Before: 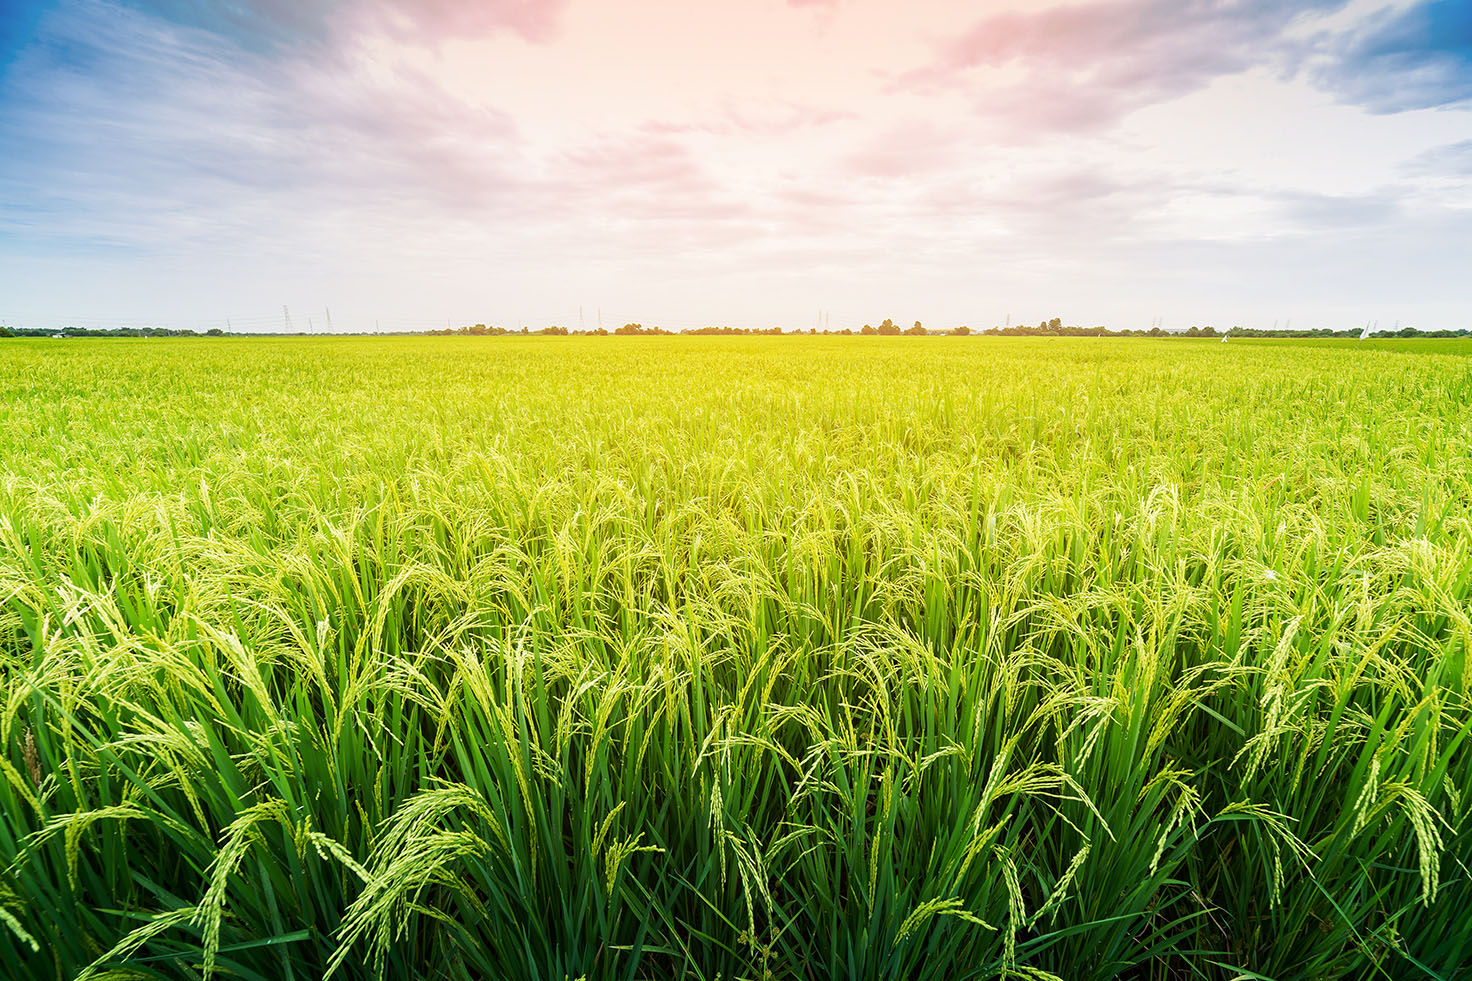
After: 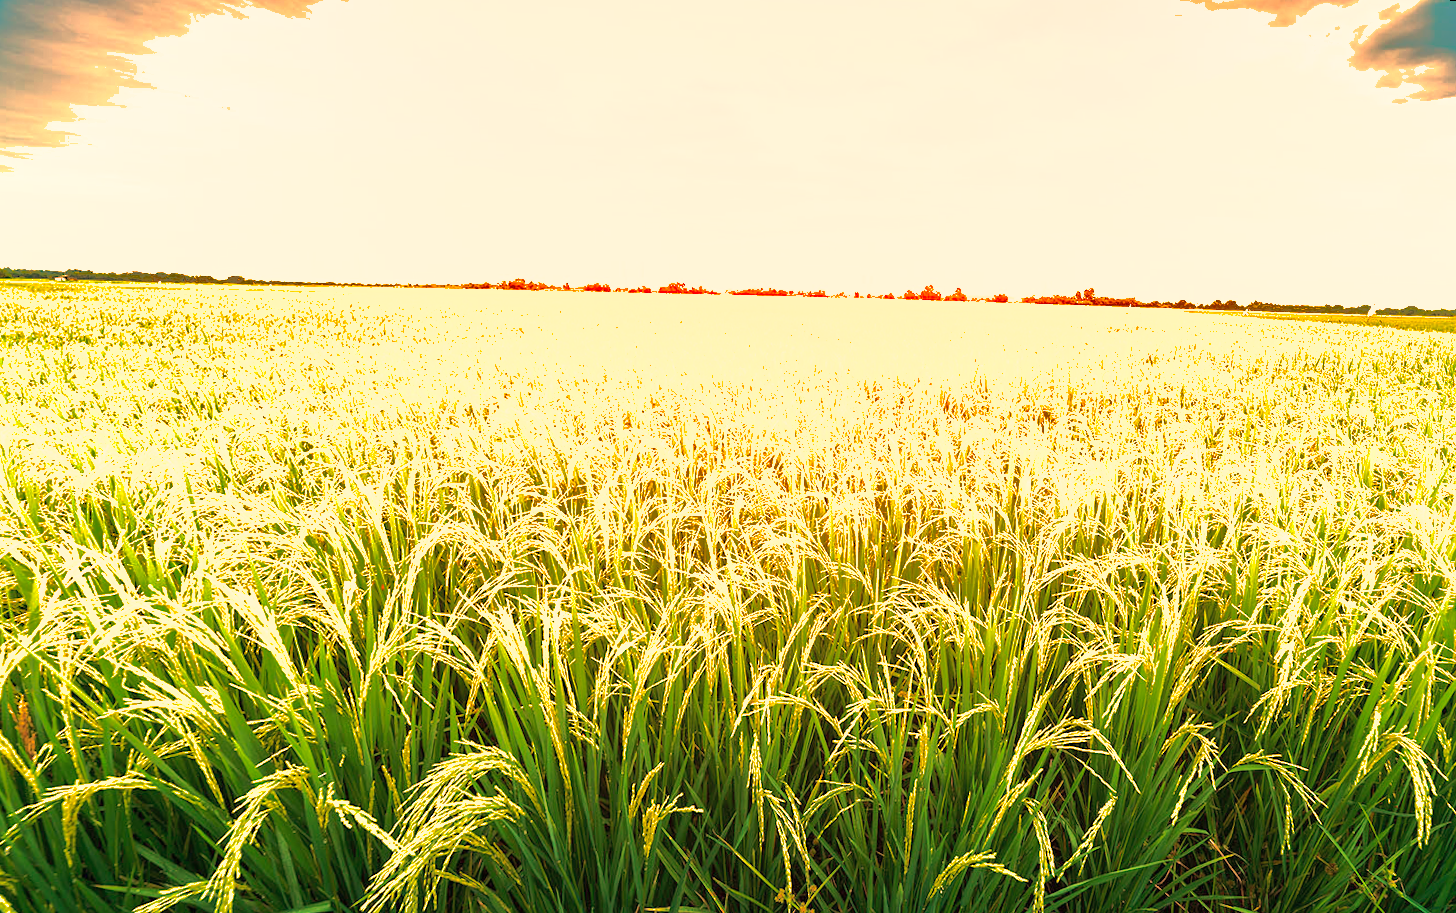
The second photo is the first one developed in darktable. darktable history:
shadows and highlights: shadows 40, highlights -60
white balance: red 1.467, blue 0.684
exposure: black level correction 0, exposure 0.7 EV, compensate exposure bias true, compensate highlight preservation false
rotate and perspective: rotation 0.679°, lens shift (horizontal) 0.136, crop left 0.009, crop right 0.991, crop top 0.078, crop bottom 0.95
